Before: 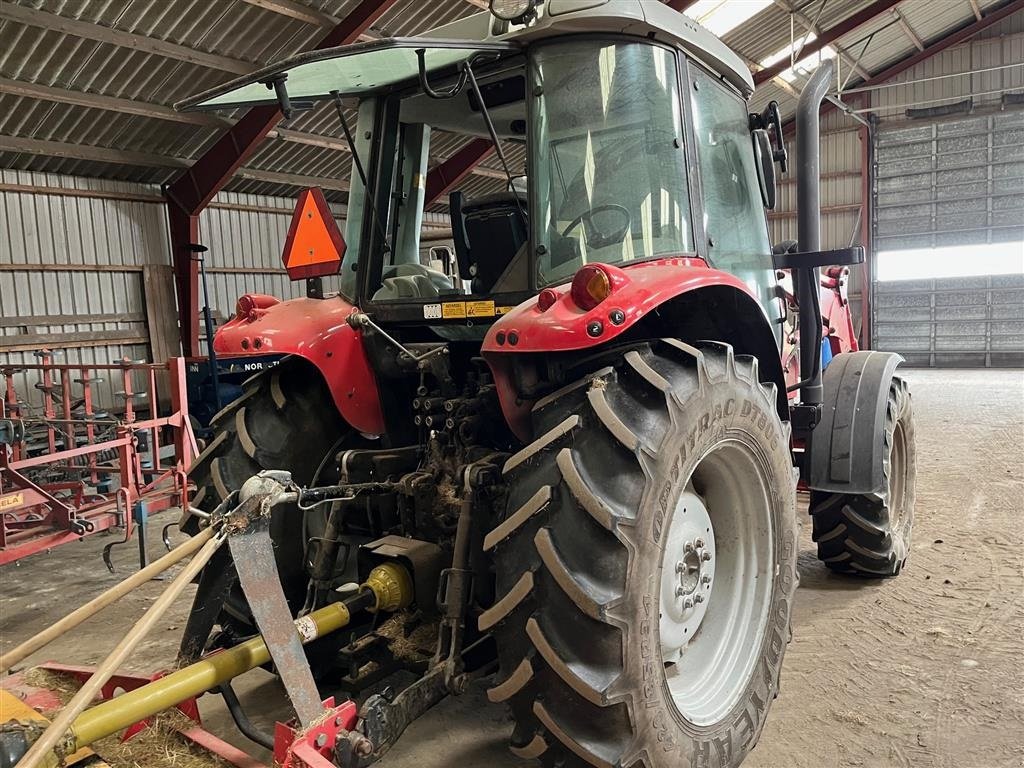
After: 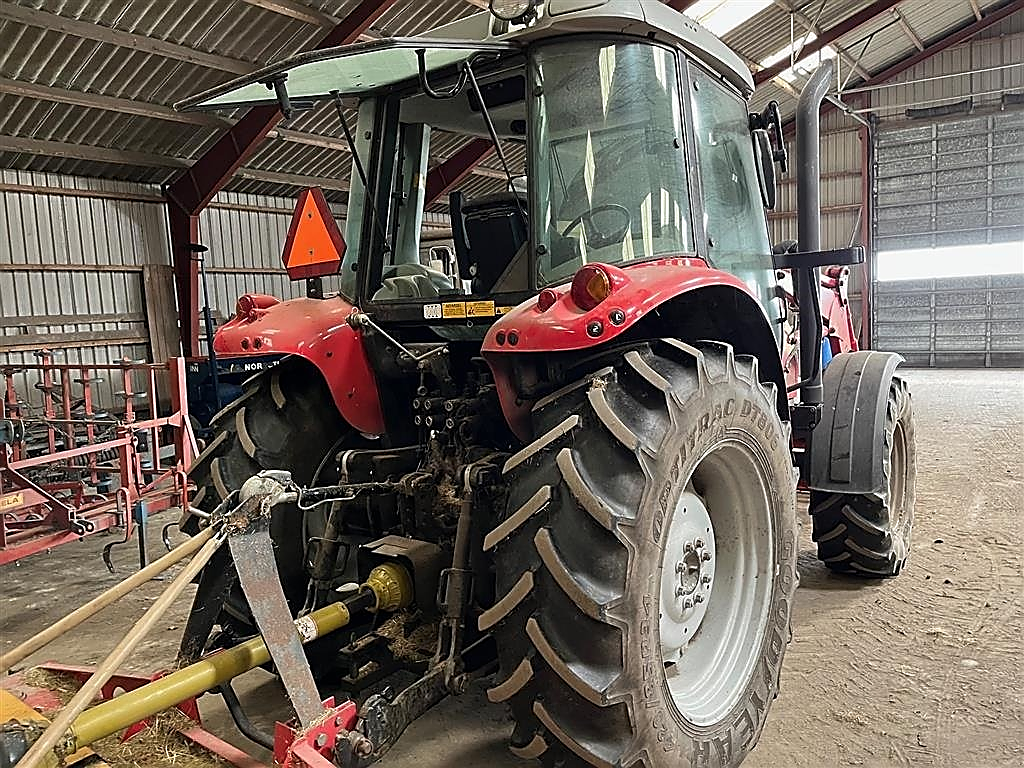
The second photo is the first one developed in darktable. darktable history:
sharpen: radius 1.412, amount 1.257, threshold 0.674
